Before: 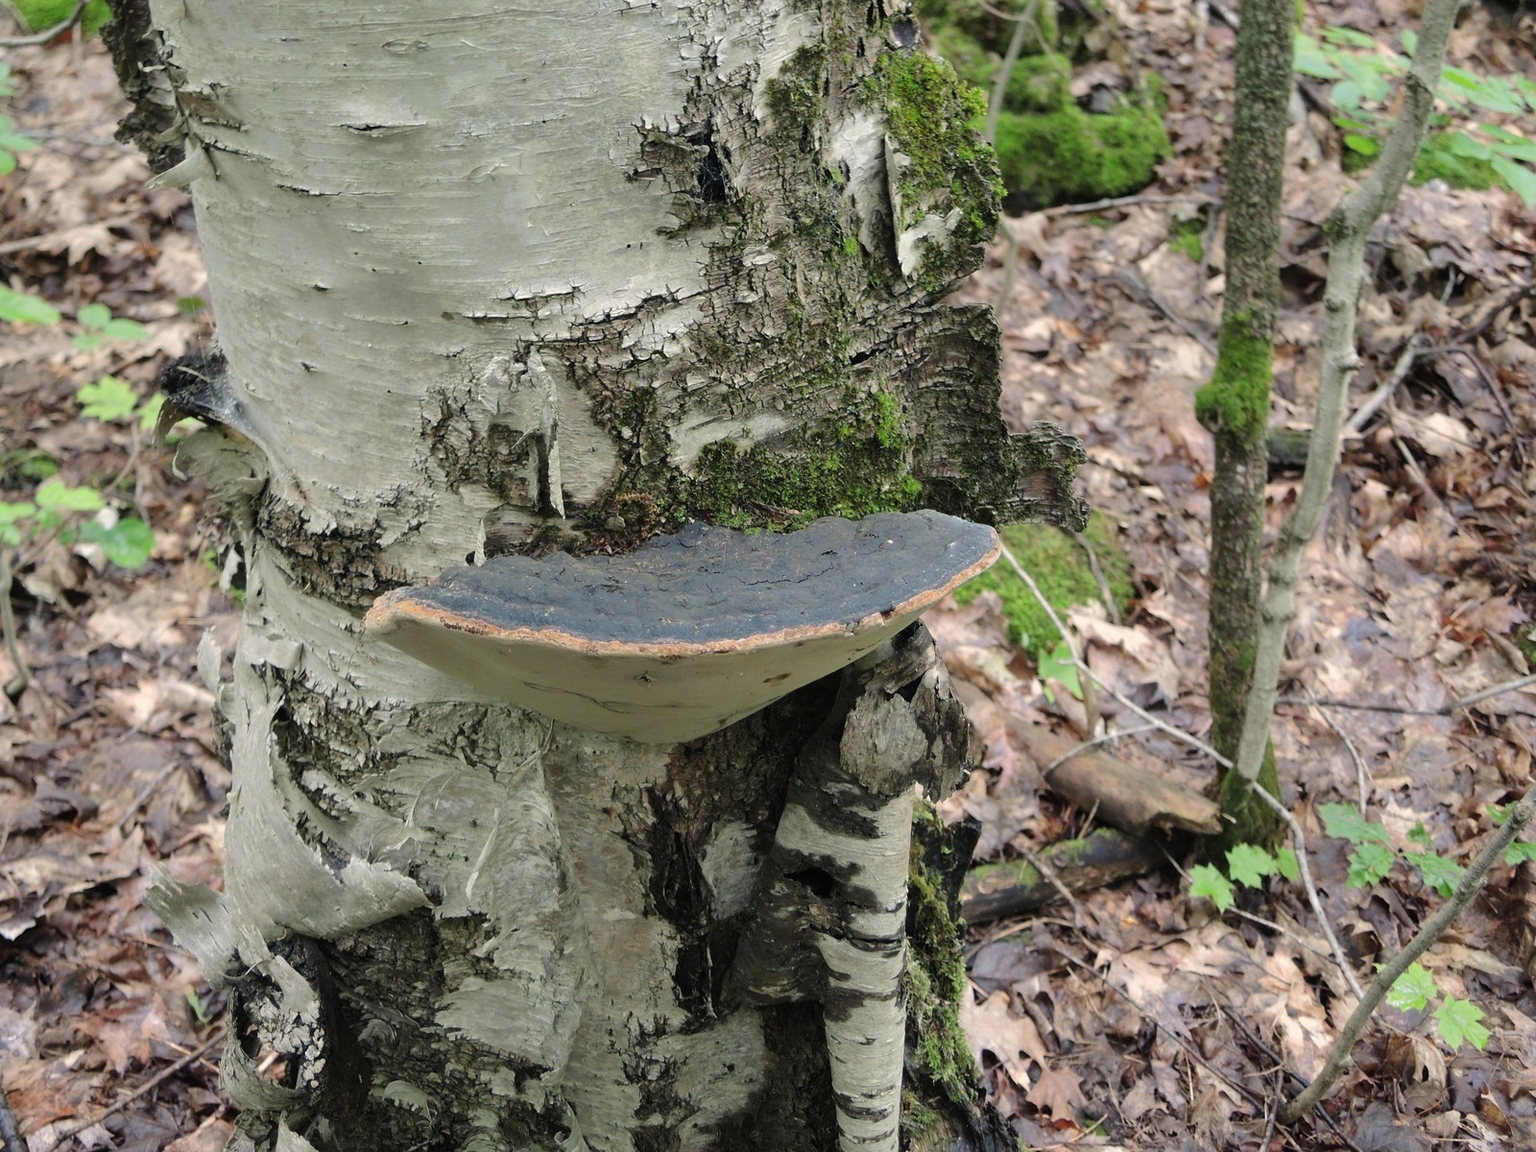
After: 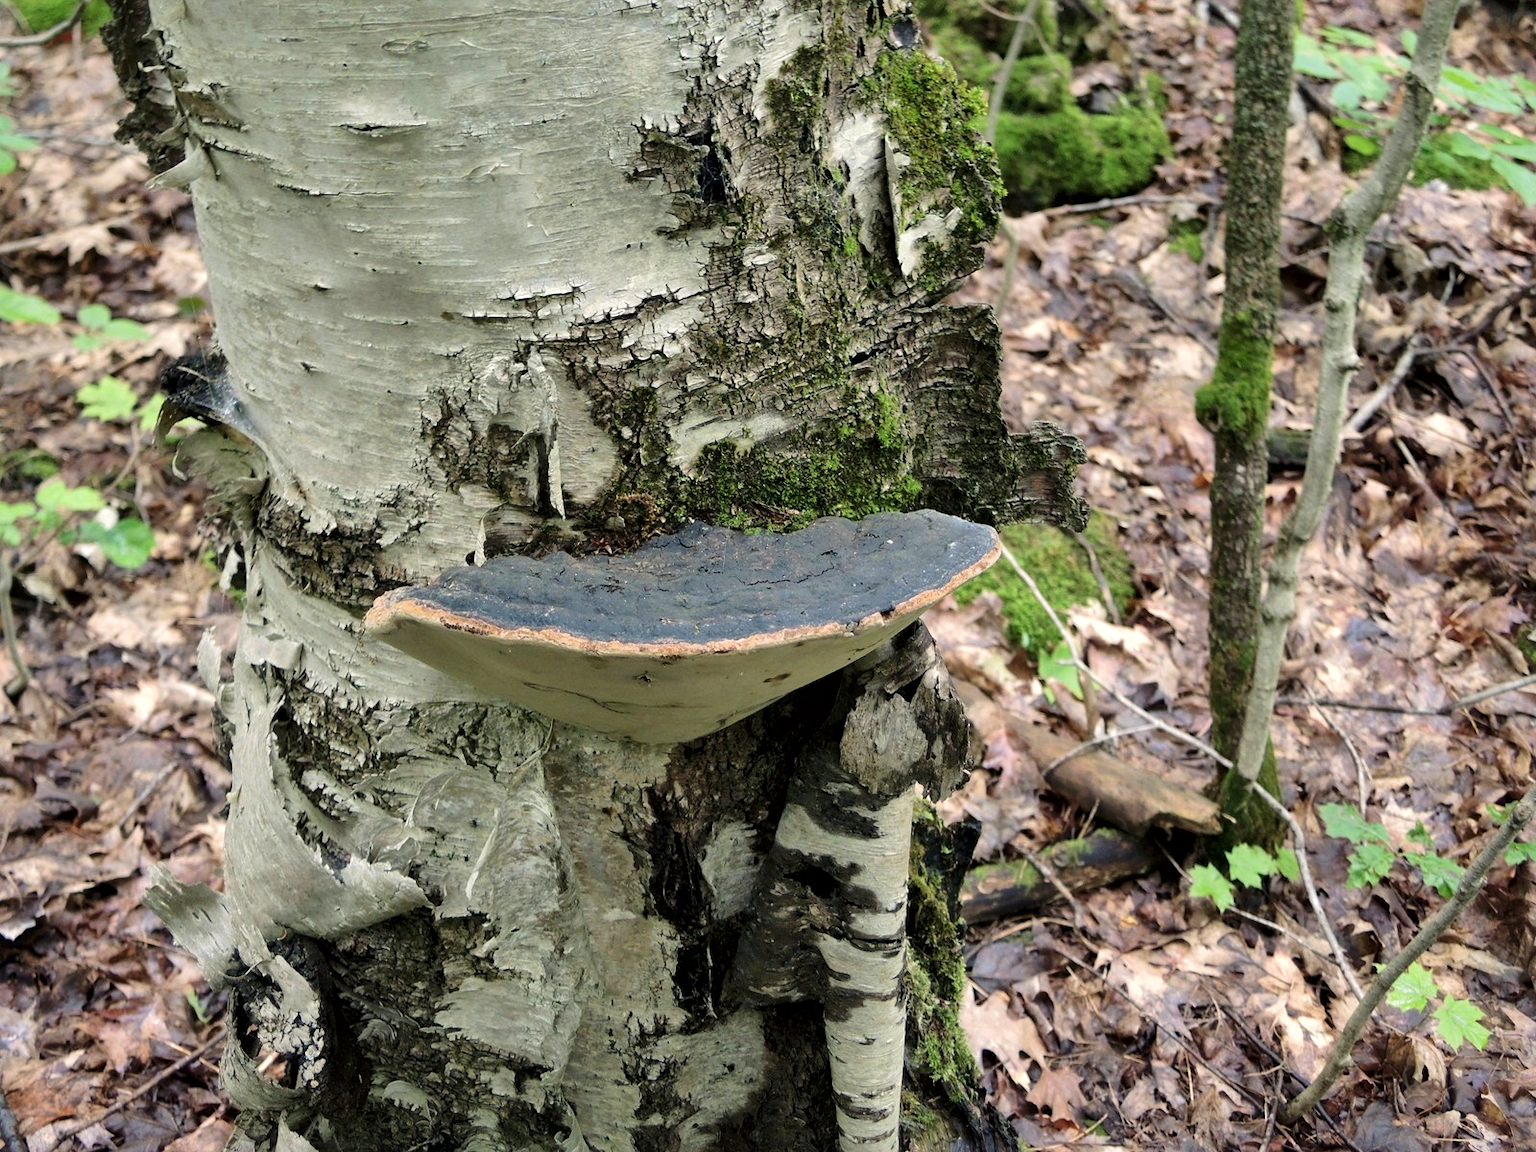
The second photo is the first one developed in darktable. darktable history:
local contrast: mode bilateral grid, contrast 24, coarseness 60, detail 151%, midtone range 0.2
velvia: on, module defaults
